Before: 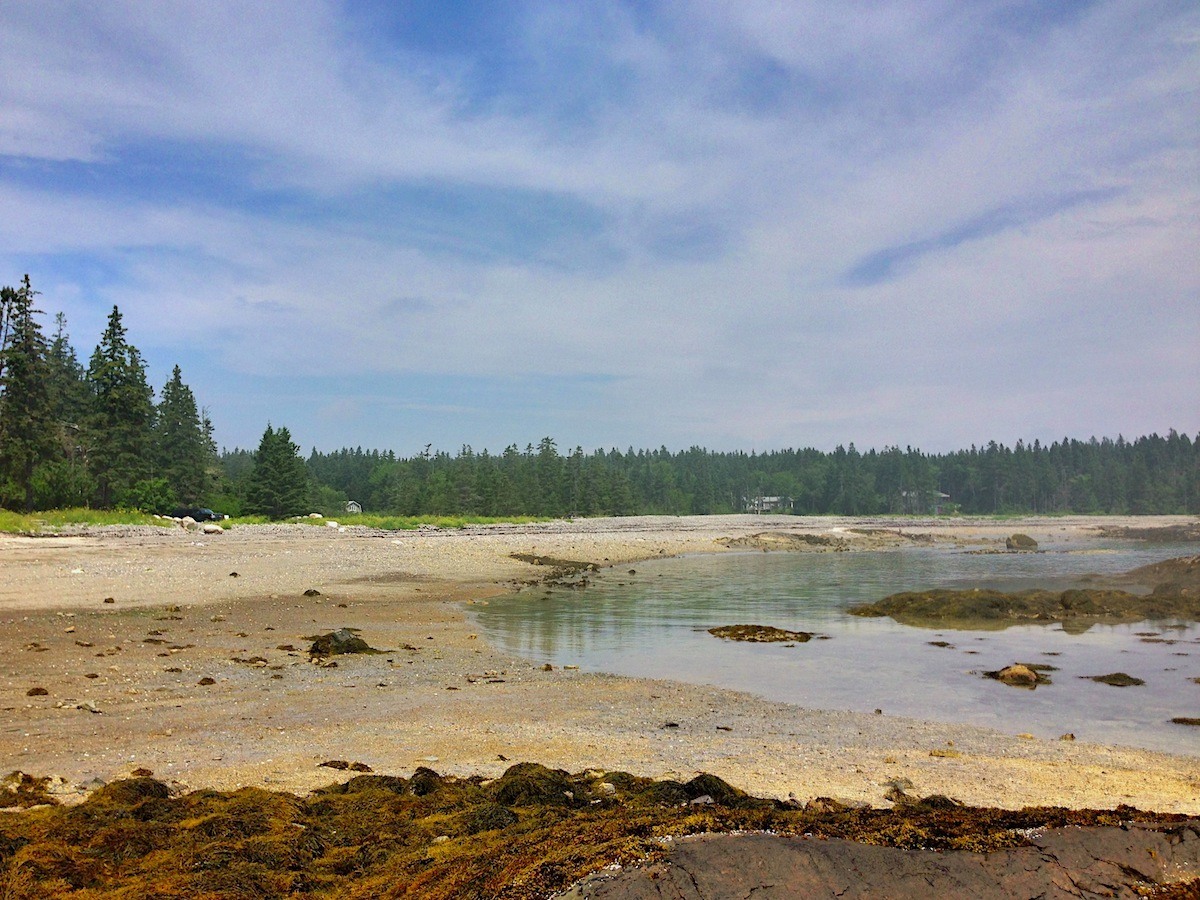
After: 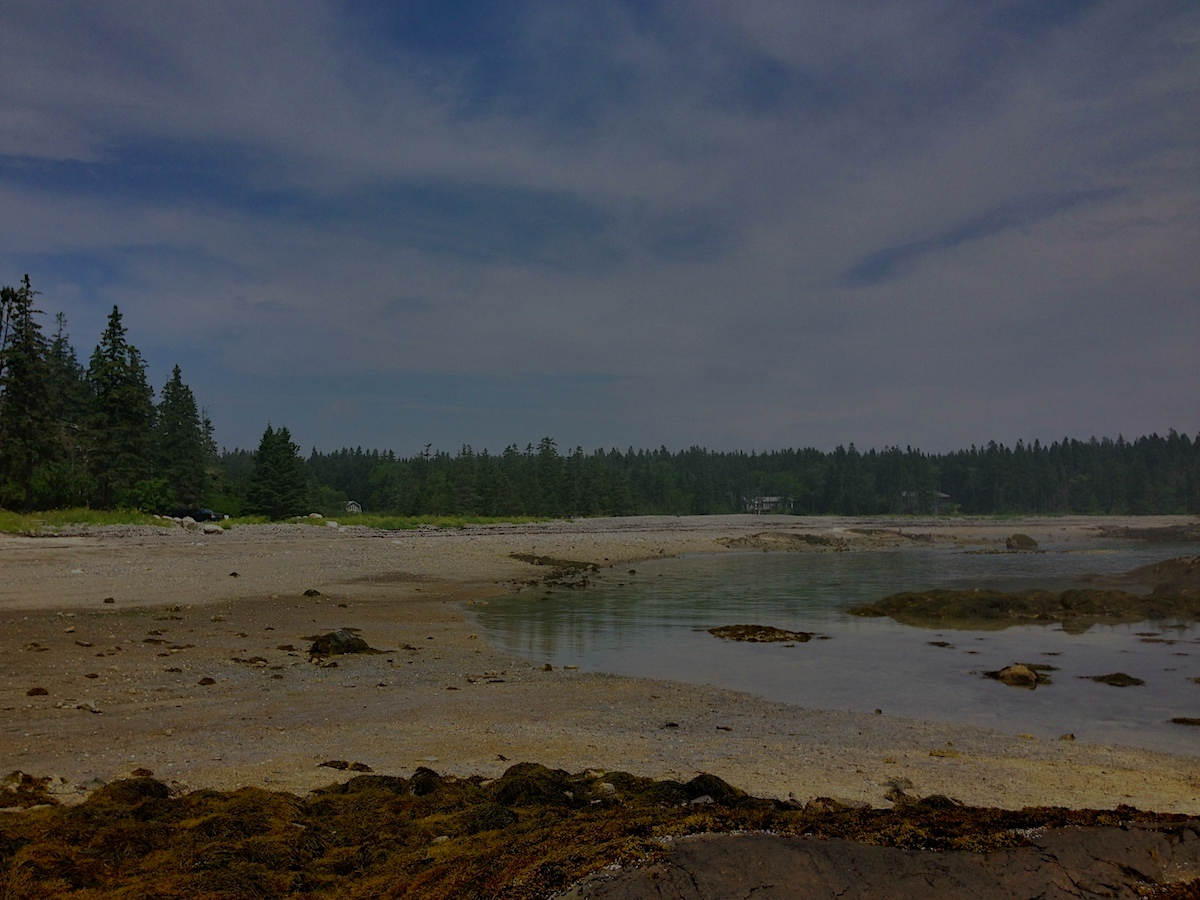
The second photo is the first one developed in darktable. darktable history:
exposure: exposure -2.085 EV, compensate exposure bias true, compensate highlight preservation false
